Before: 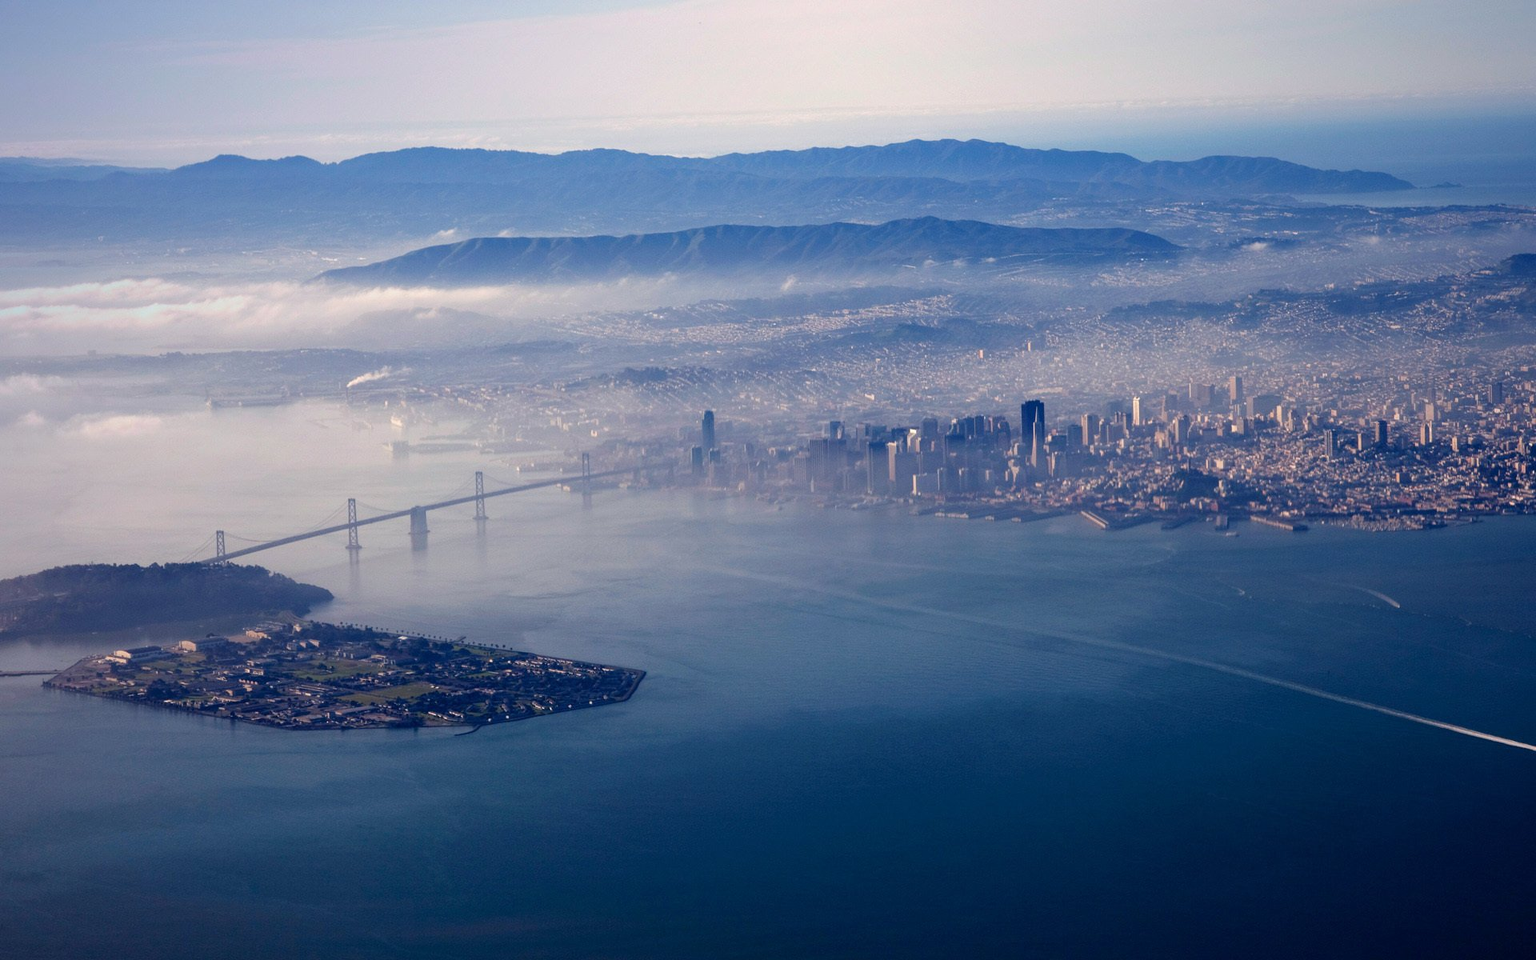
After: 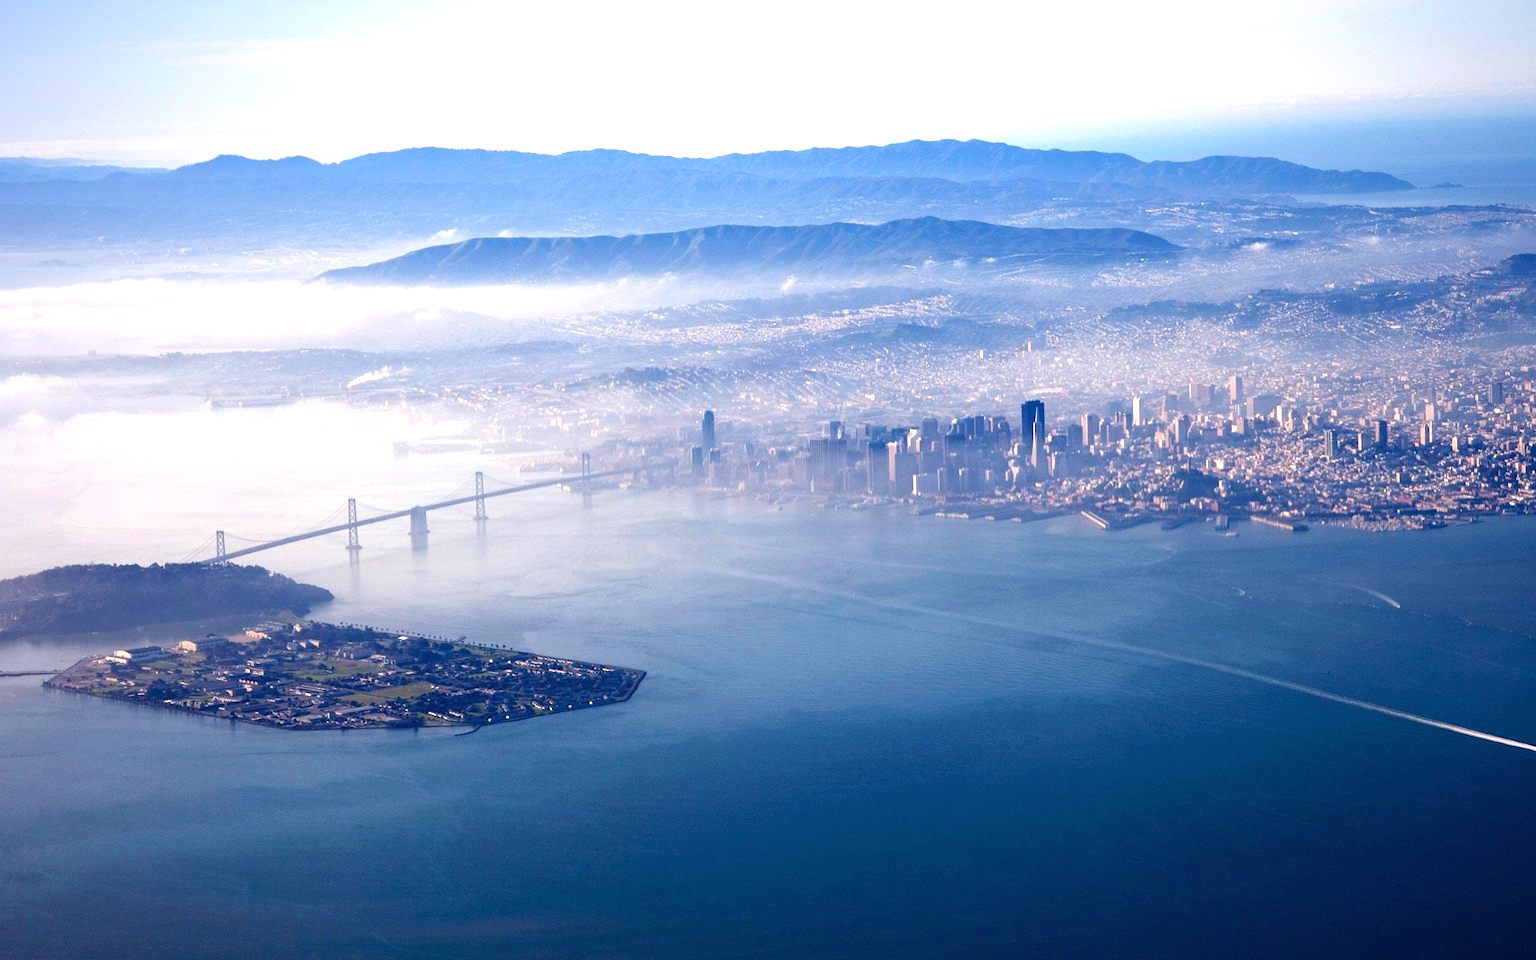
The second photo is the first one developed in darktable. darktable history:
exposure: black level correction 0, exposure 1.017 EV, compensate highlight preservation false
